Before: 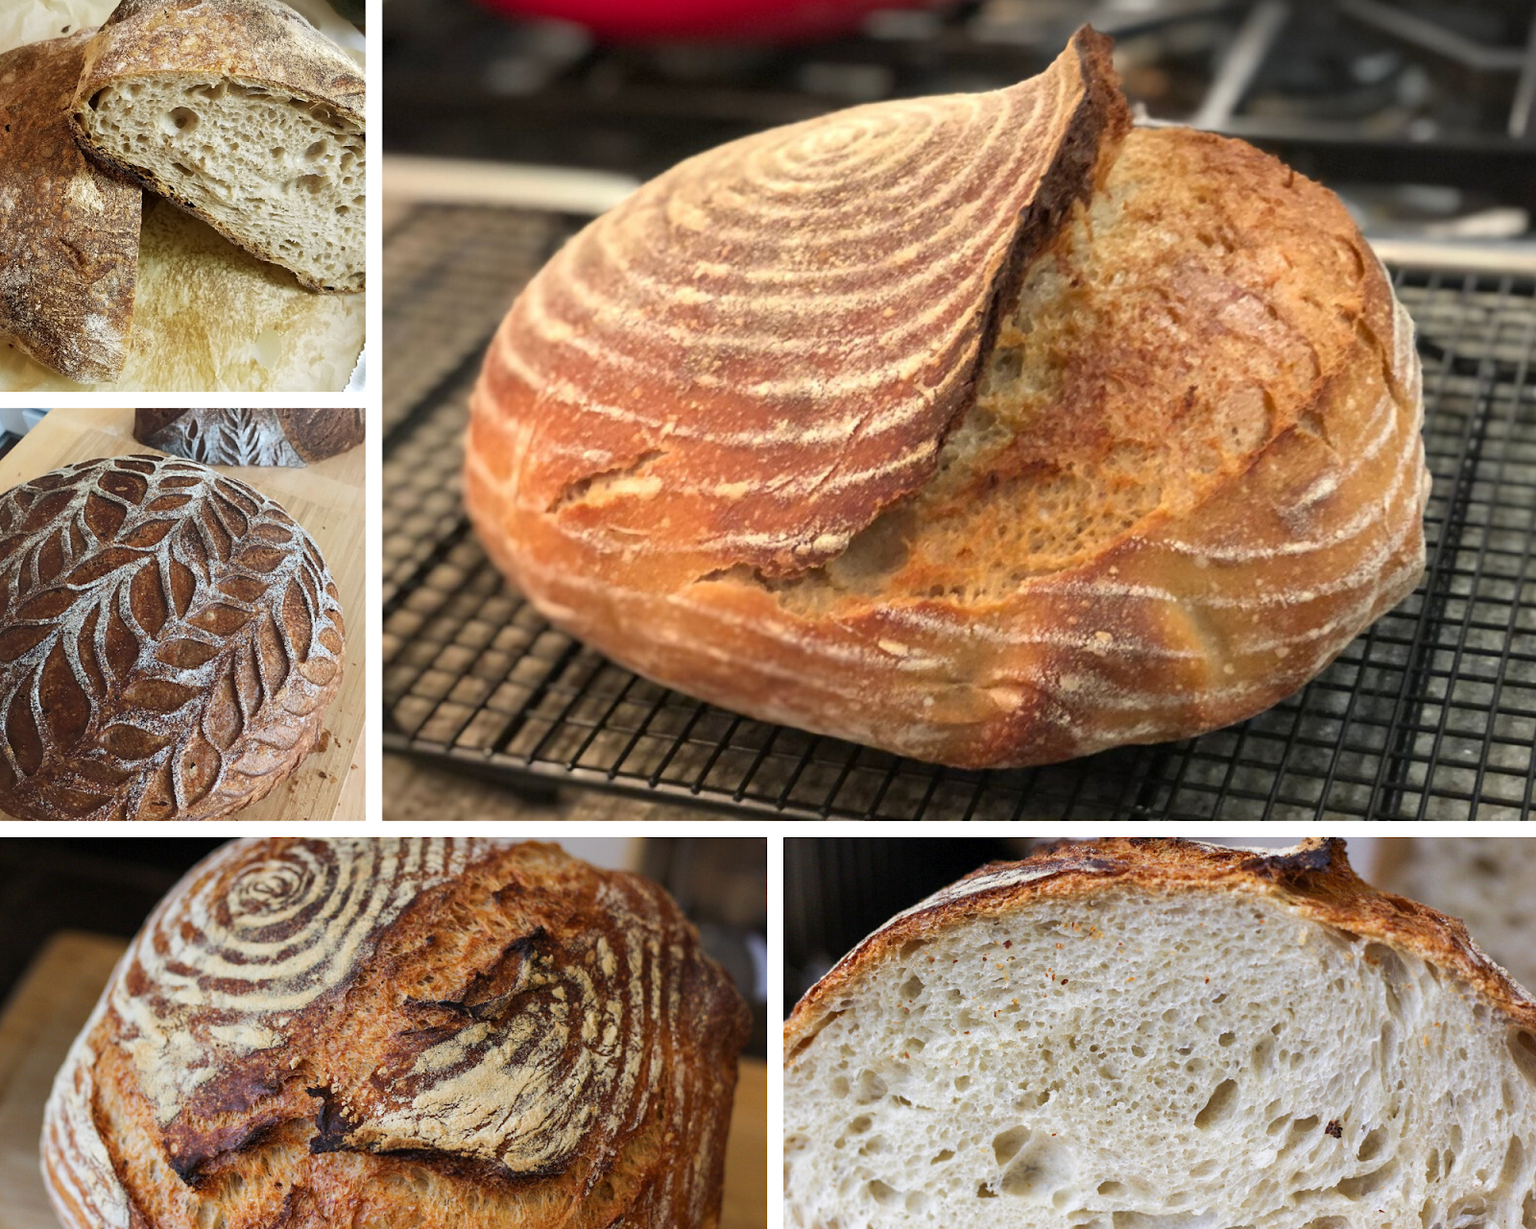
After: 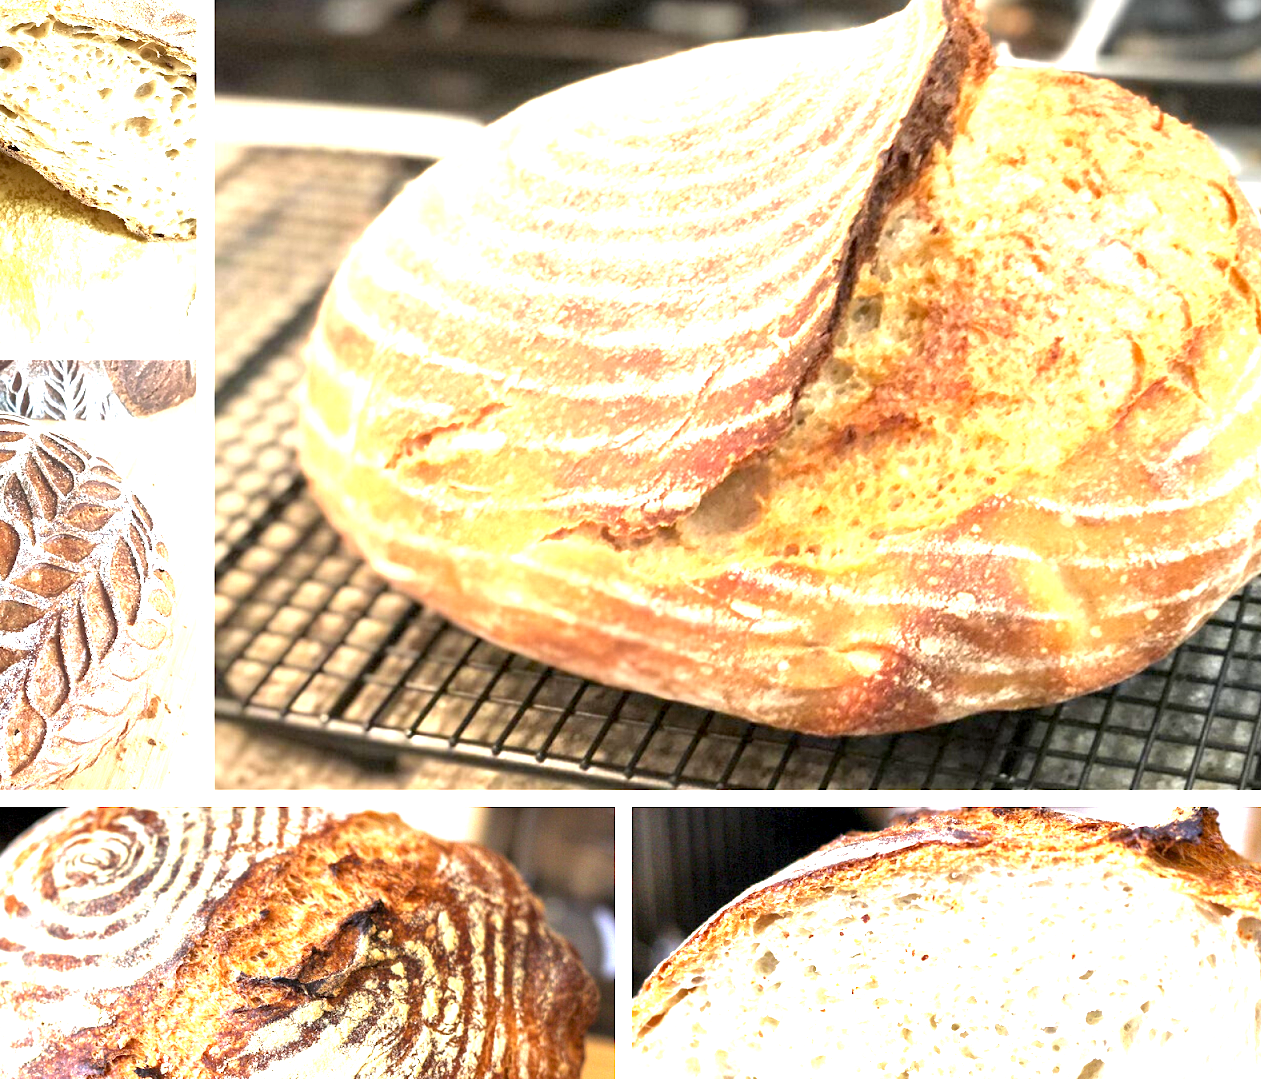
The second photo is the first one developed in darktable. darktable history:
crop: left 11.524%, top 5.096%, right 9.601%, bottom 10.563%
exposure: black level correction 0.001, exposure 1.994 EV, compensate highlight preservation false
local contrast: highlights 101%, shadows 98%, detail 120%, midtone range 0.2
